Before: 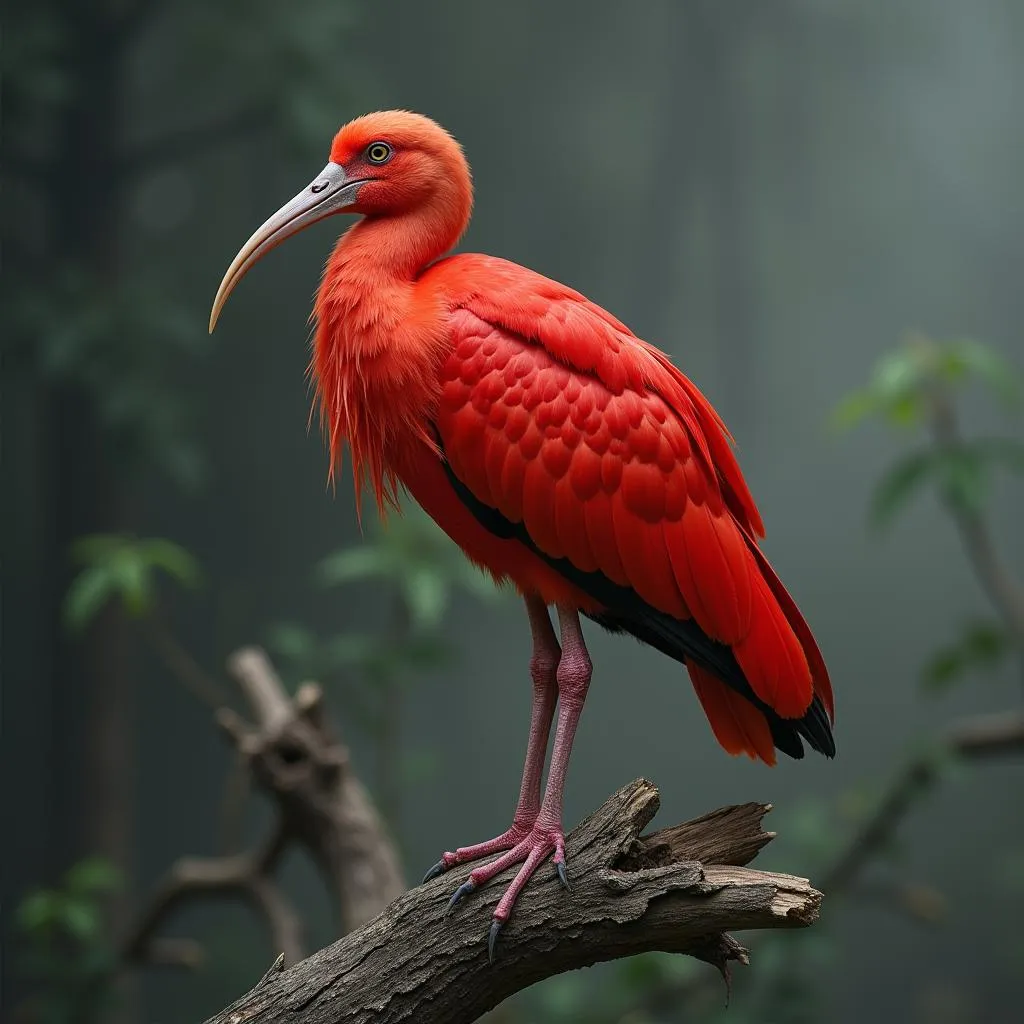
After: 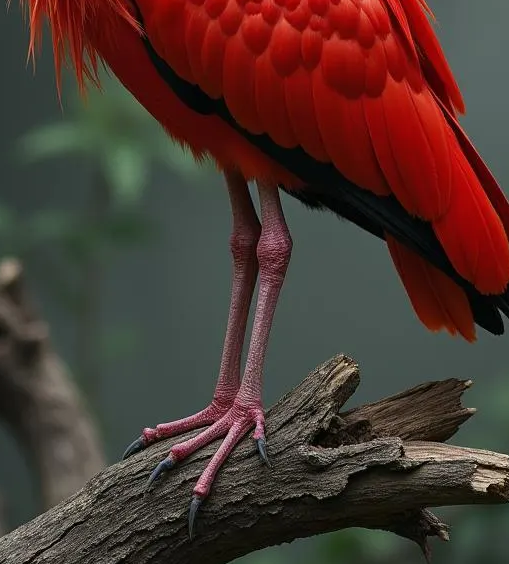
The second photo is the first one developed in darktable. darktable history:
crop: left 29.352%, top 41.441%, right 20.938%, bottom 3.473%
